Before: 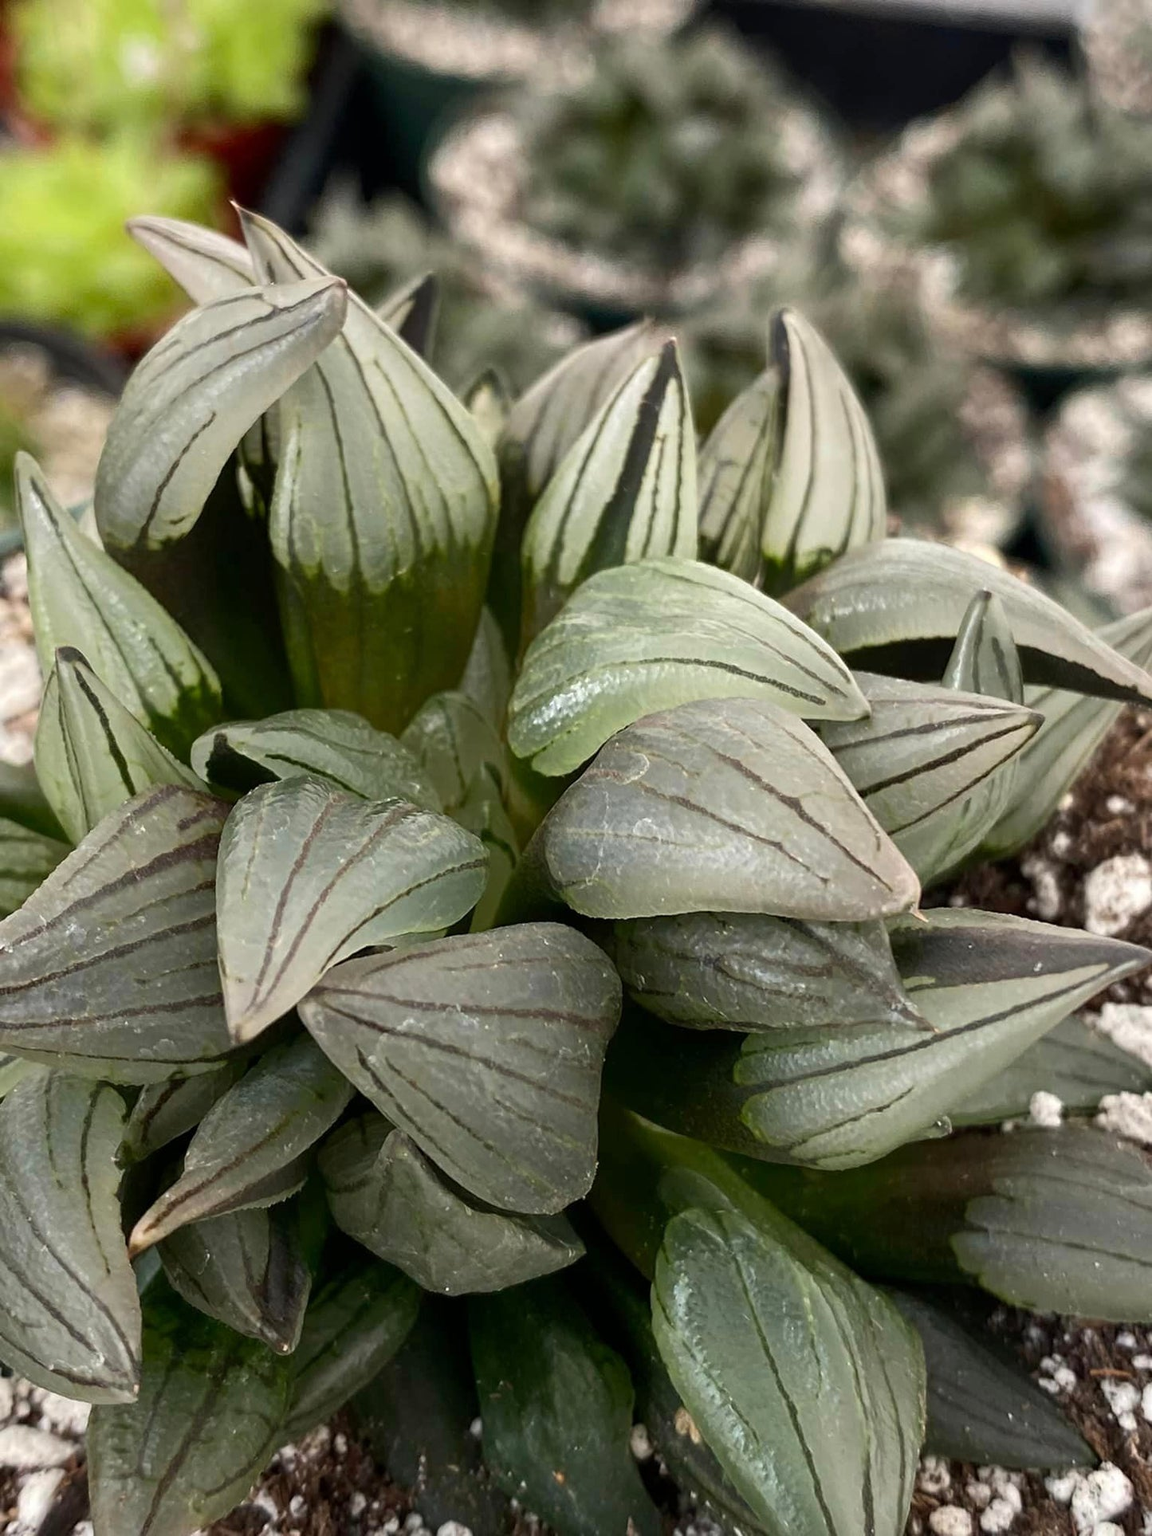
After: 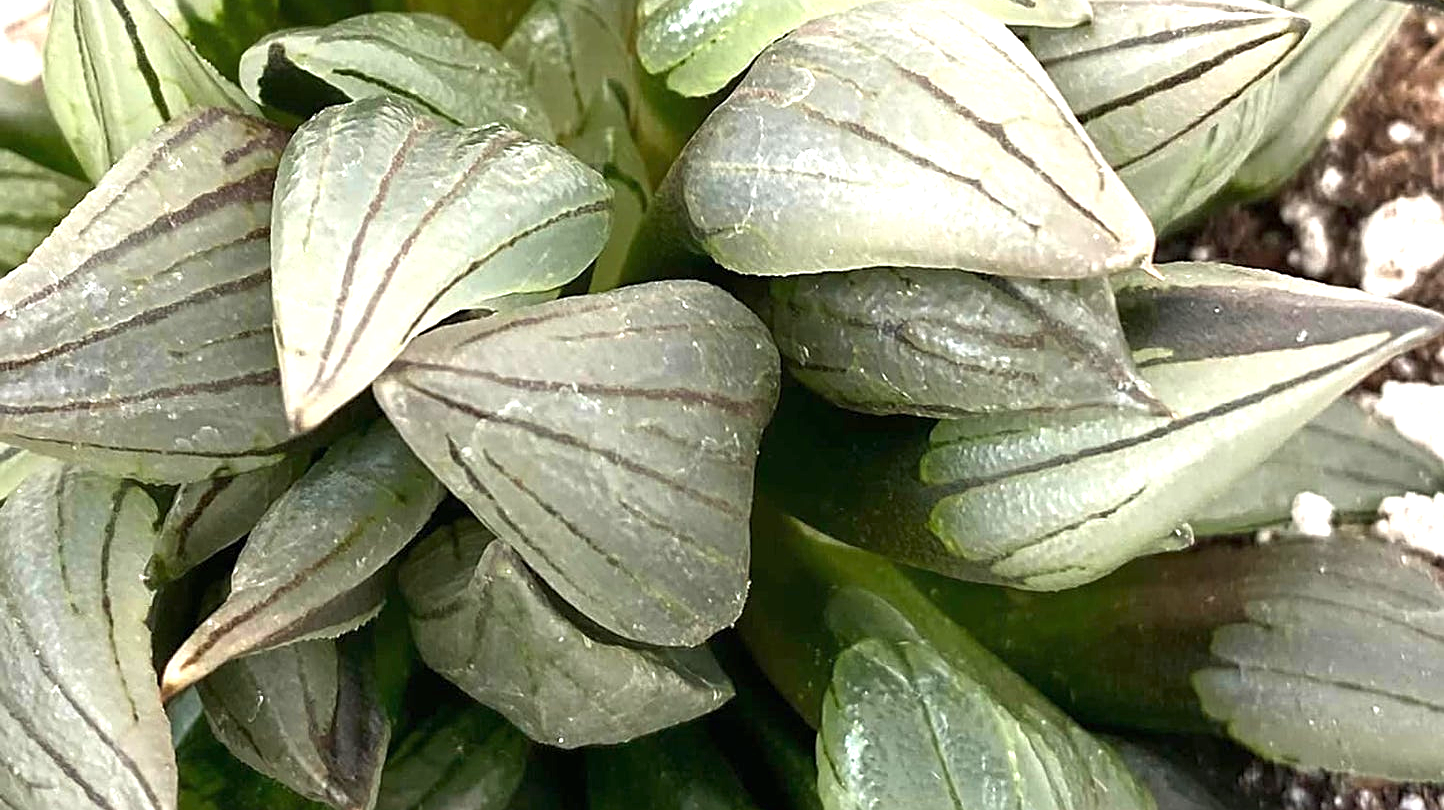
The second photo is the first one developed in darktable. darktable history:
sharpen: on, module defaults
exposure: black level correction 0, exposure 1.2 EV, compensate exposure bias true, compensate highlight preservation false
crop: top 45.551%, bottom 12.262%
